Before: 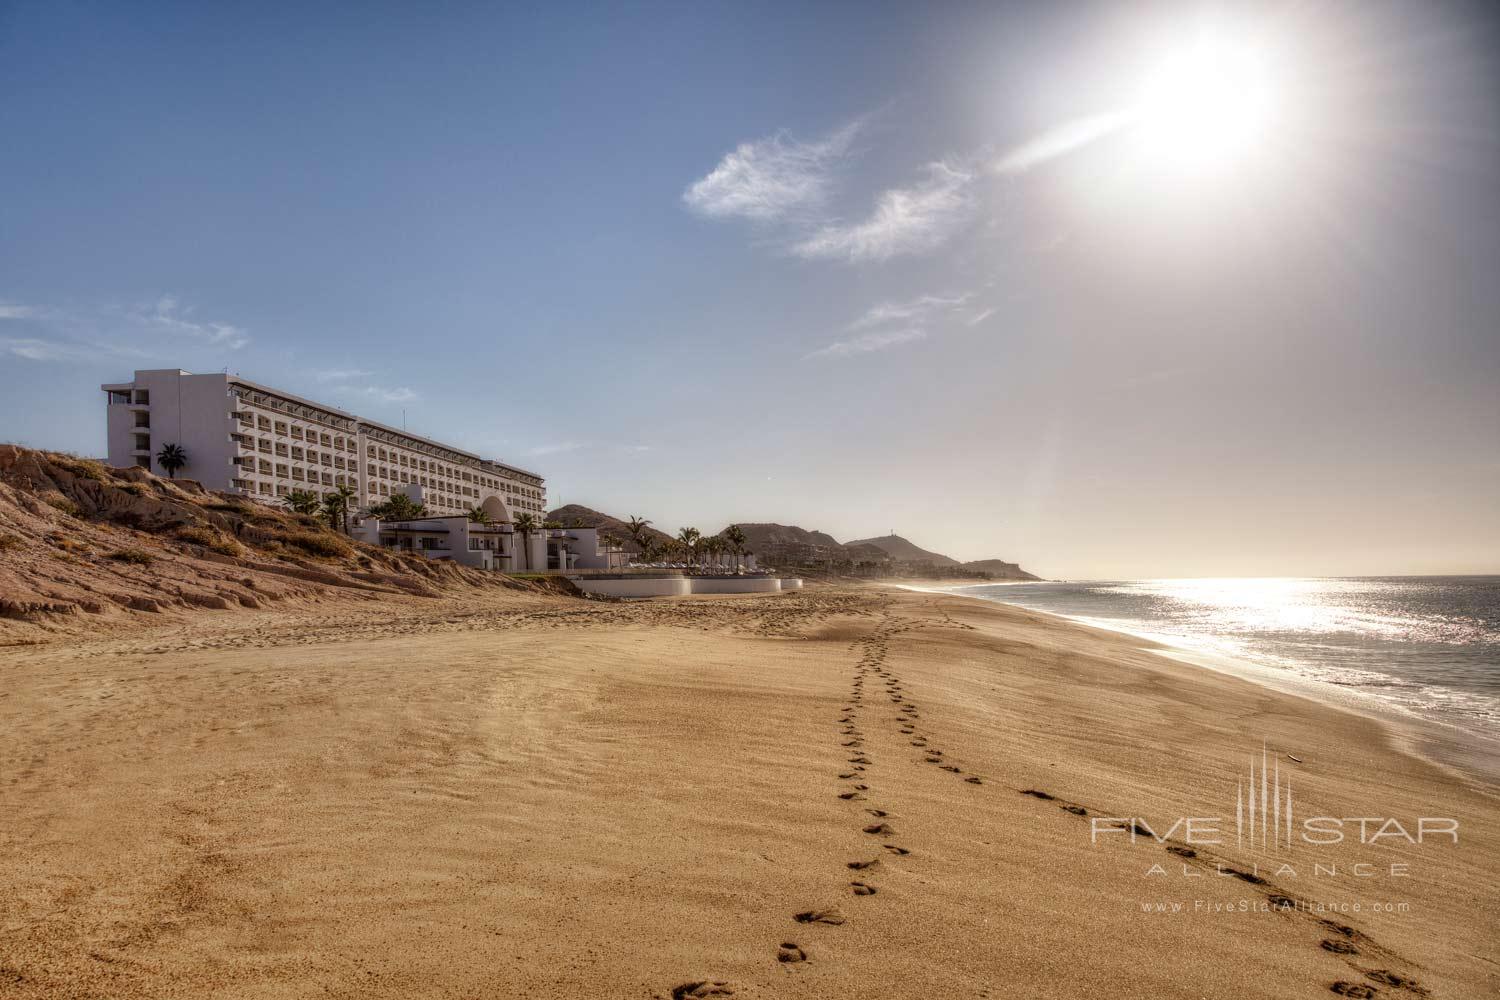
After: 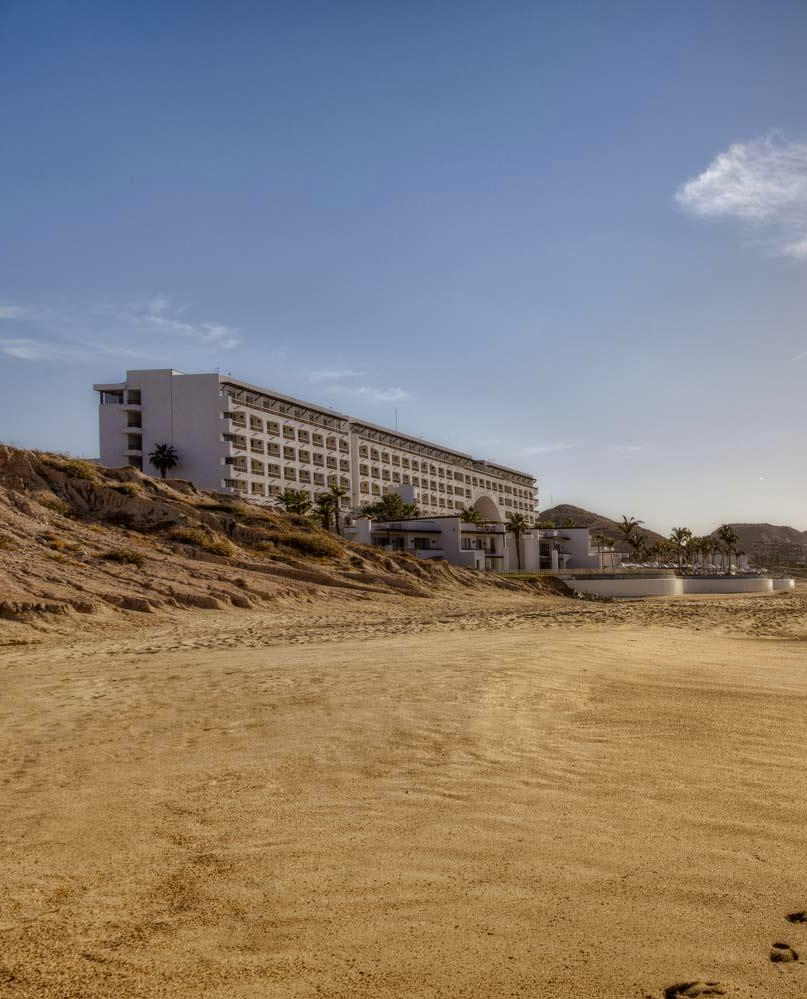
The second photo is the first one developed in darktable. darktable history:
crop: left 0.587%, right 45.588%, bottom 0.086%
color contrast: green-magenta contrast 0.8, blue-yellow contrast 1.1, unbound 0
